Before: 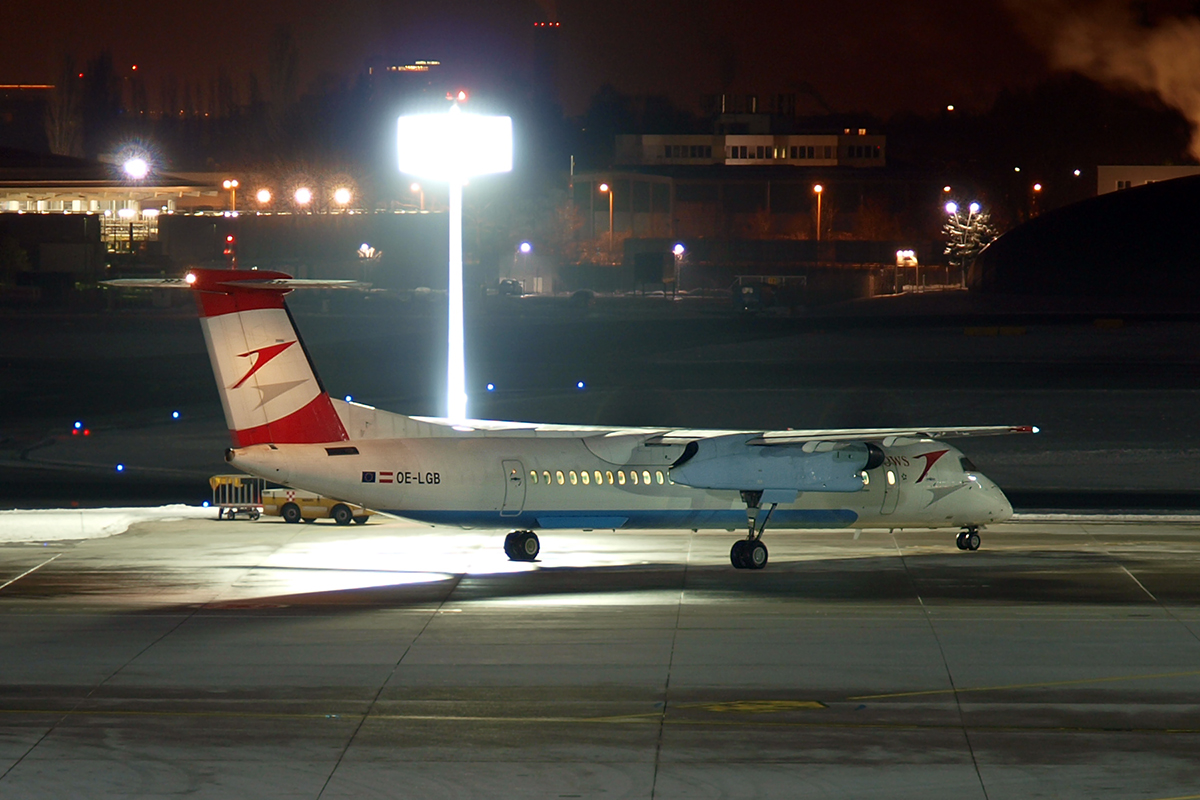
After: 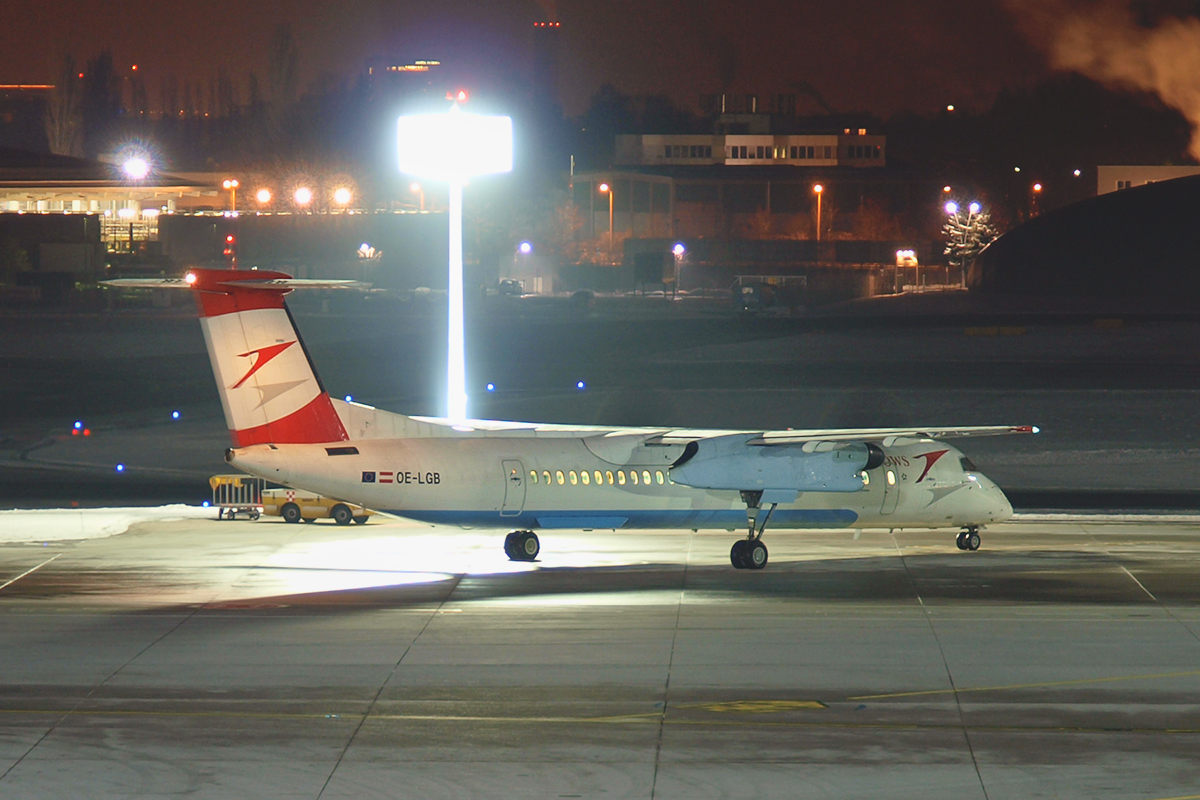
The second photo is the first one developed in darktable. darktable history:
local contrast: mode bilateral grid, contrast 20, coarseness 50, detail 120%, midtone range 0.2
contrast brightness saturation: contrast 0.14, brightness 0.21
lowpass: radius 0.1, contrast 0.85, saturation 1.1, unbound 0
